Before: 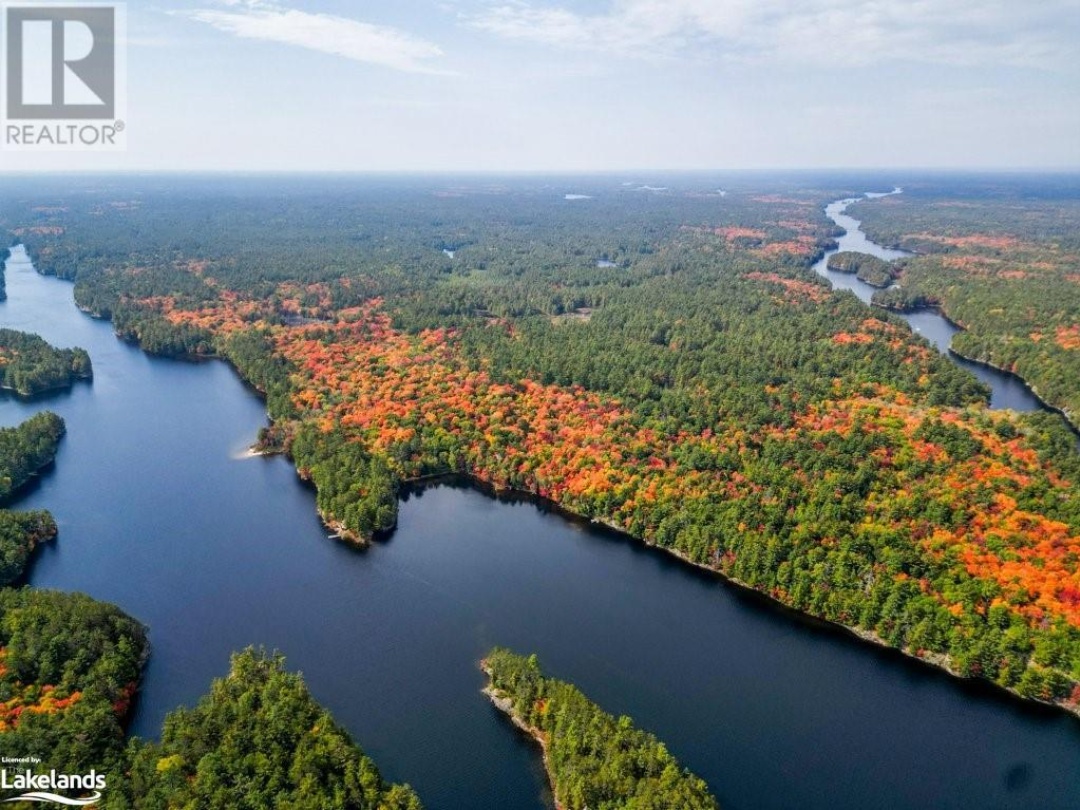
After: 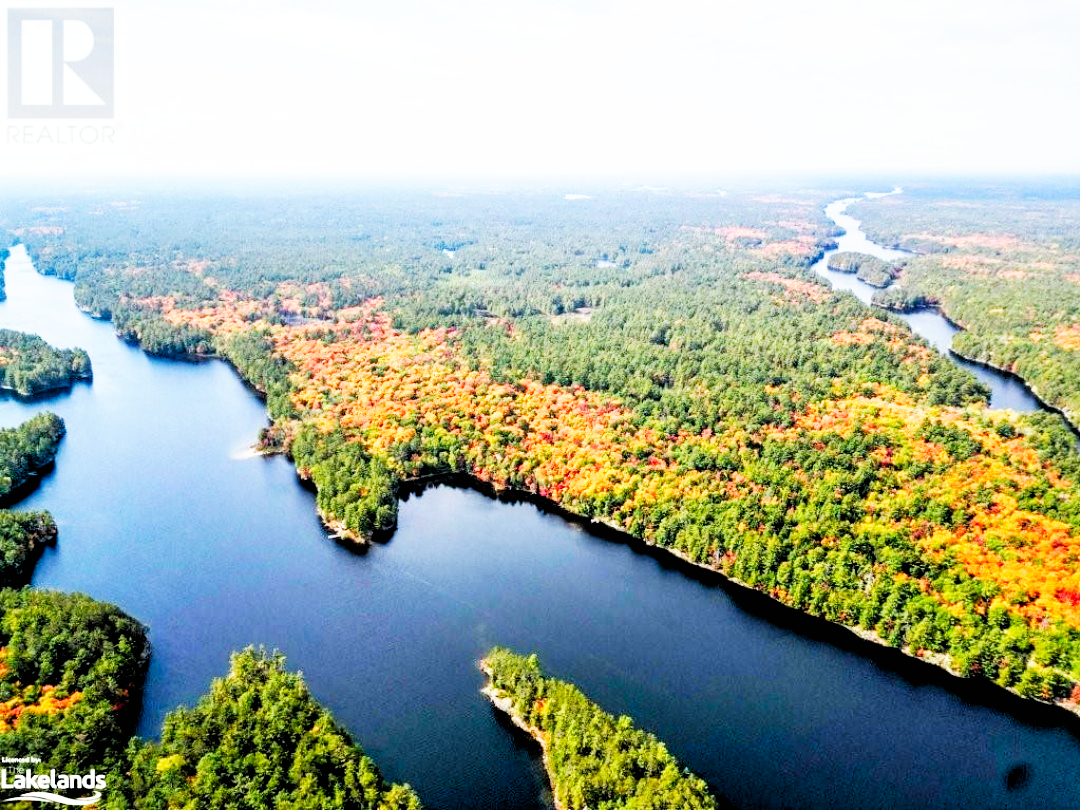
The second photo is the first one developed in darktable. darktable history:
base curve: curves: ch0 [(0, 0) (0.007, 0.004) (0.027, 0.03) (0.046, 0.07) (0.207, 0.54) (0.442, 0.872) (0.673, 0.972) (1, 1)], preserve colors none
rgb levels: levels [[0.013, 0.434, 0.89], [0, 0.5, 1], [0, 0.5, 1]]
